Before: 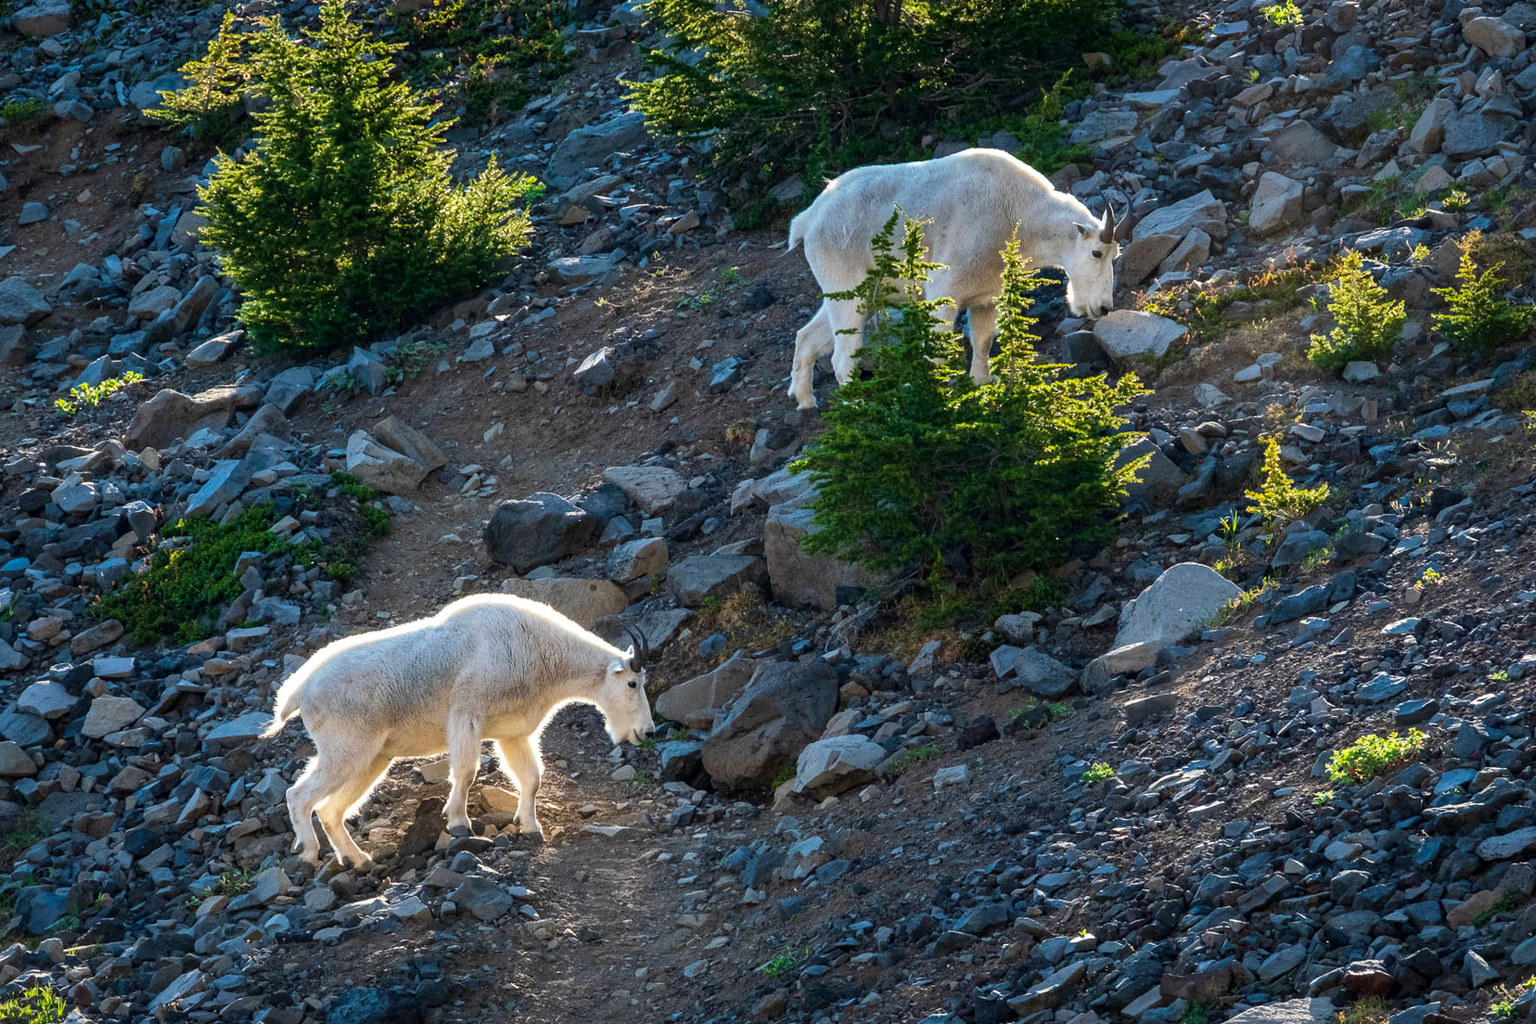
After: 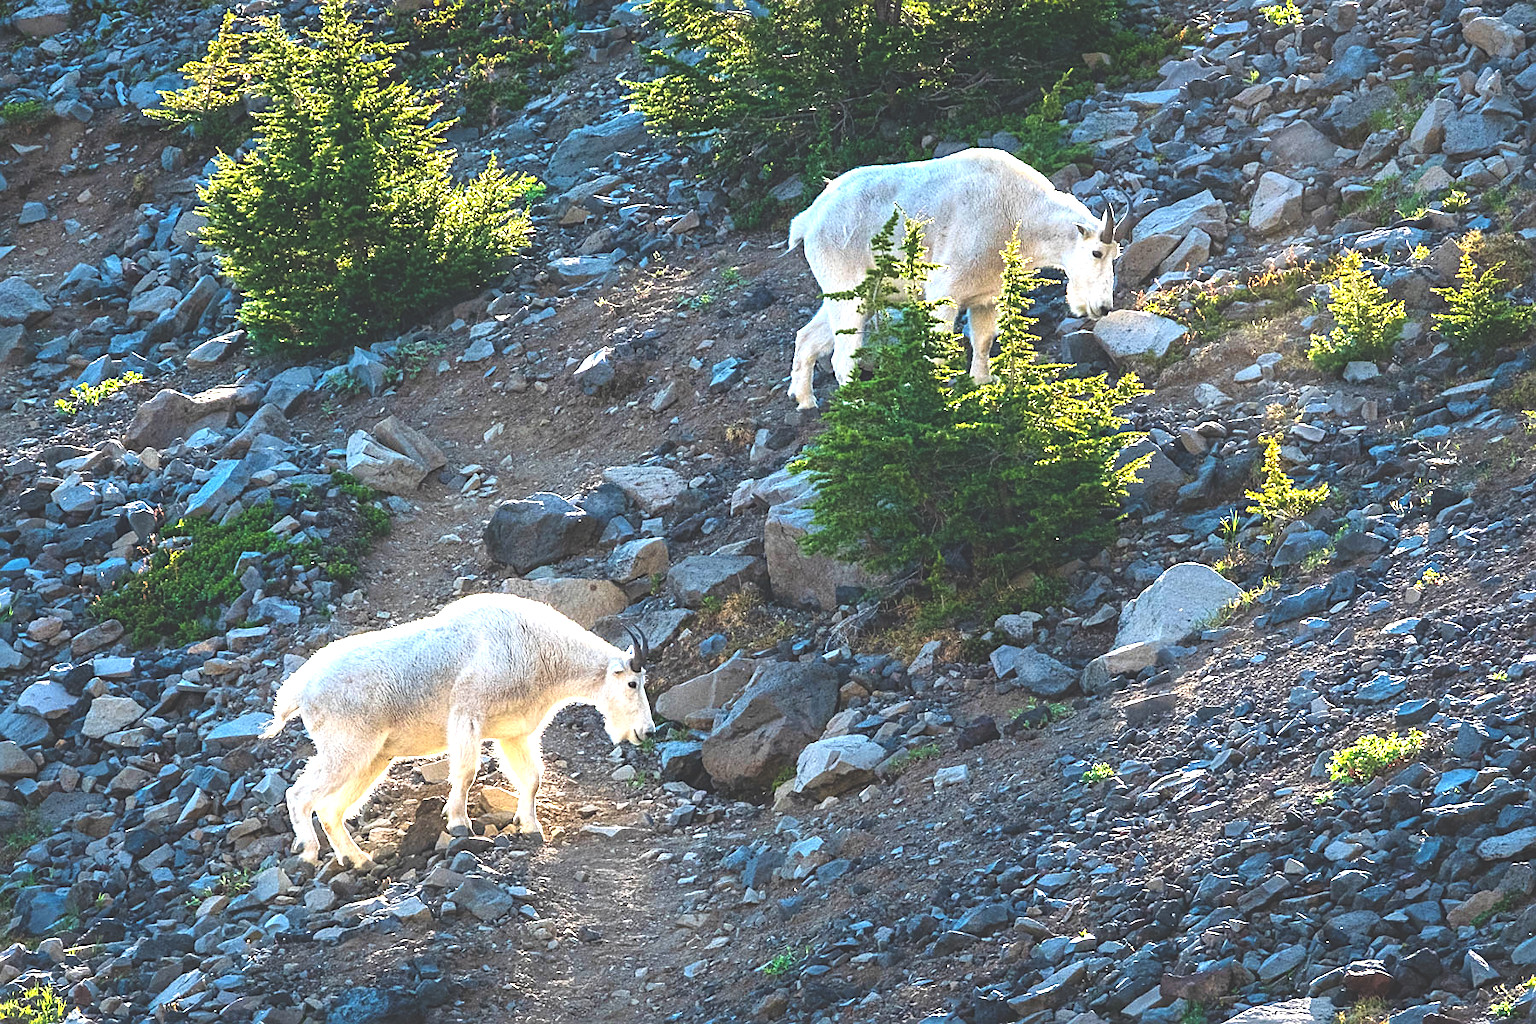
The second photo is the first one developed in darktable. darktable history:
sharpen: on, module defaults
exposure: black level correction -0.015, exposure -0.125 EV, compensate exposure bias true, compensate highlight preservation false
